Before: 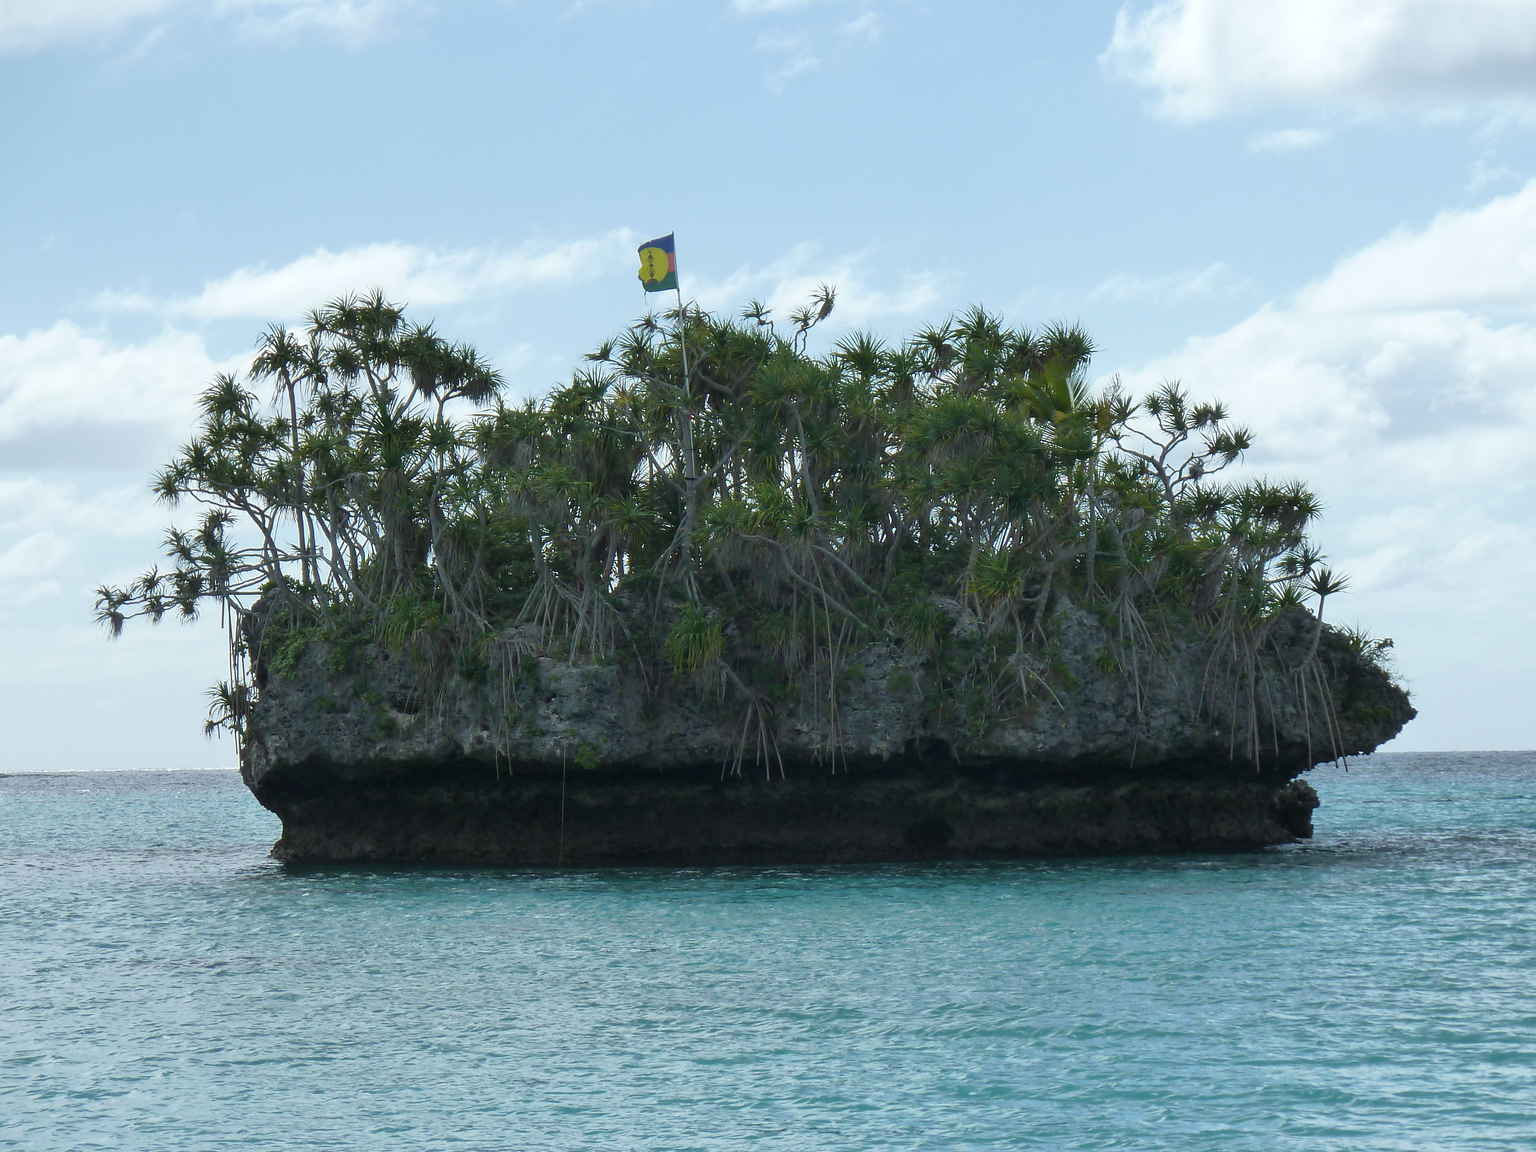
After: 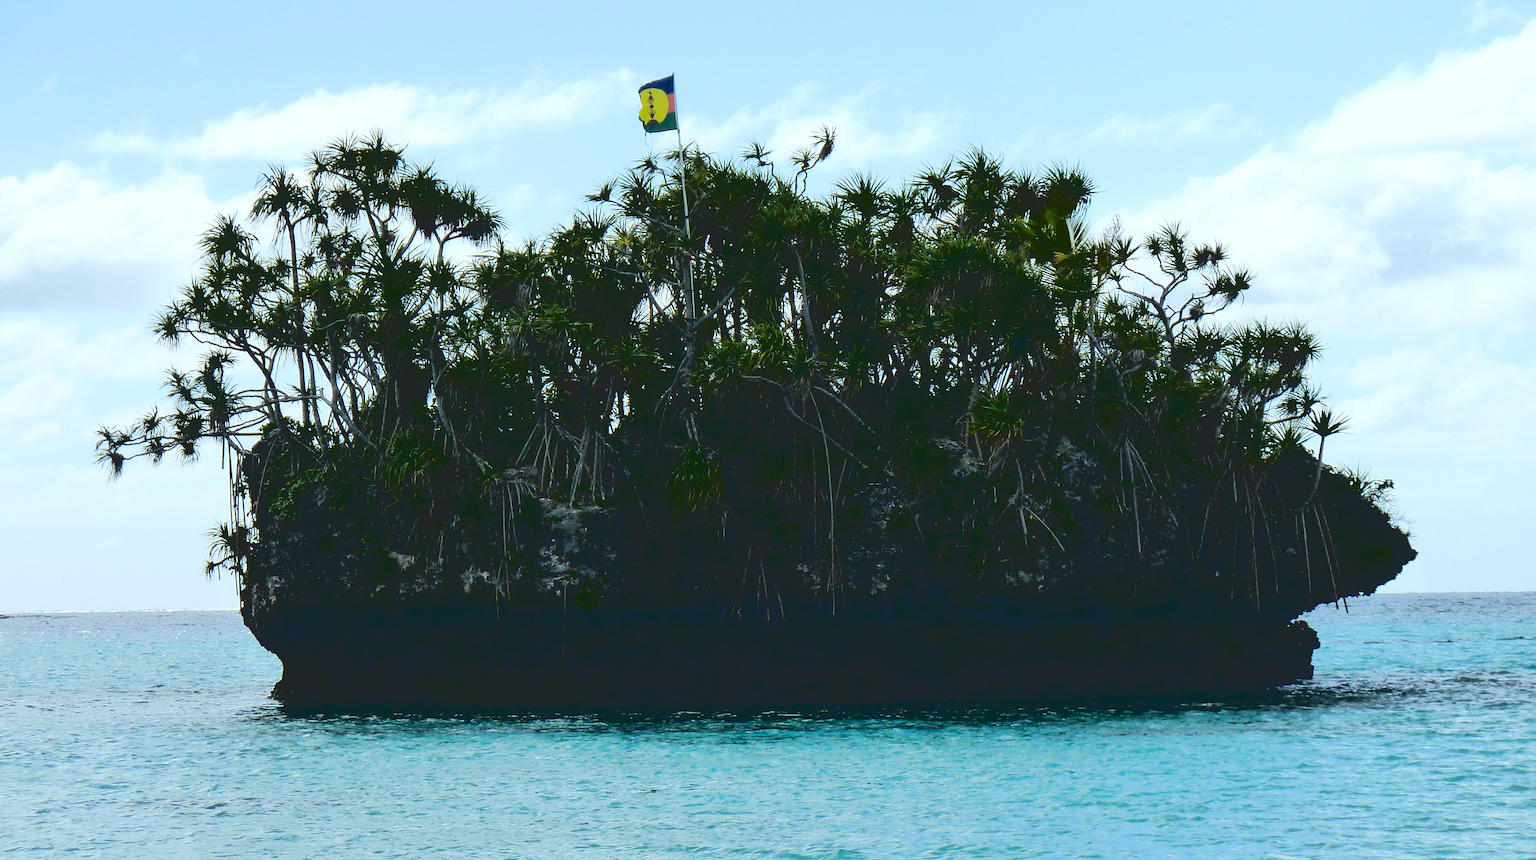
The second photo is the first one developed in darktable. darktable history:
crop: top 13.834%, bottom 11.484%
base curve: curves: ch0 [(0.065, 0.026) (0.236, 0.358) (0.53, 0.546) (0.777, 0.841) (0.924, 0.992)]
contrast brightness saturation: contrast 0.173, saturation 0.299
